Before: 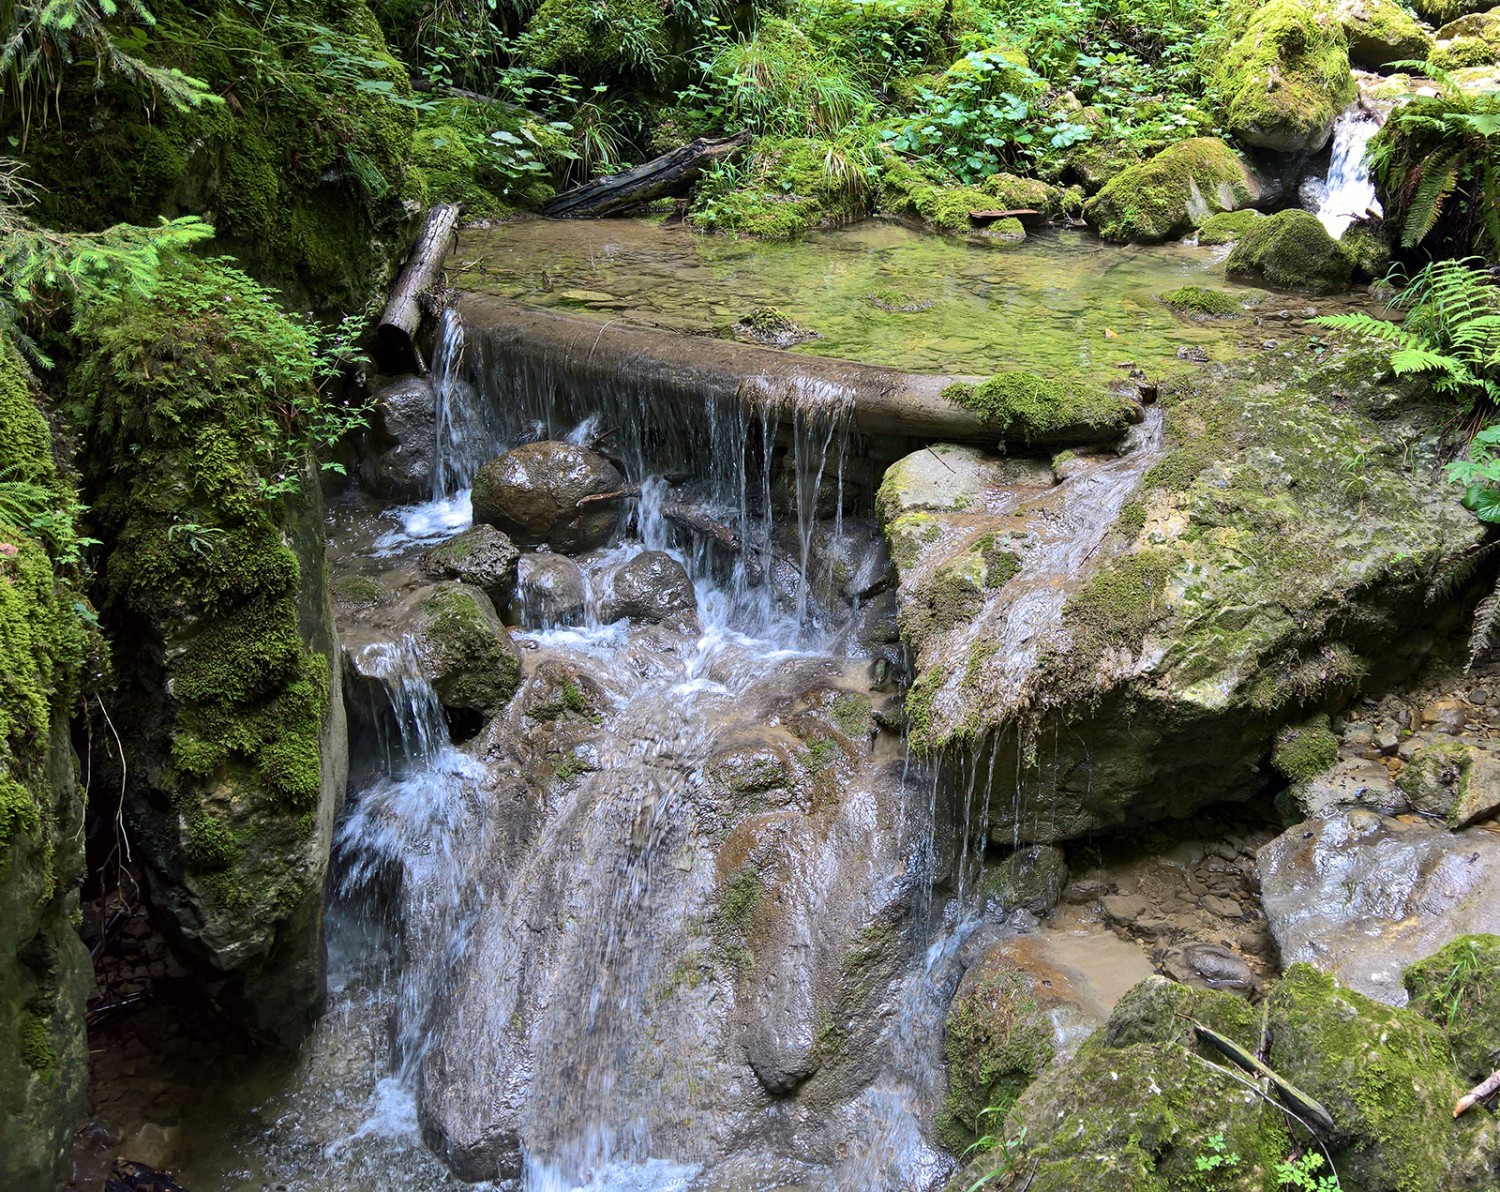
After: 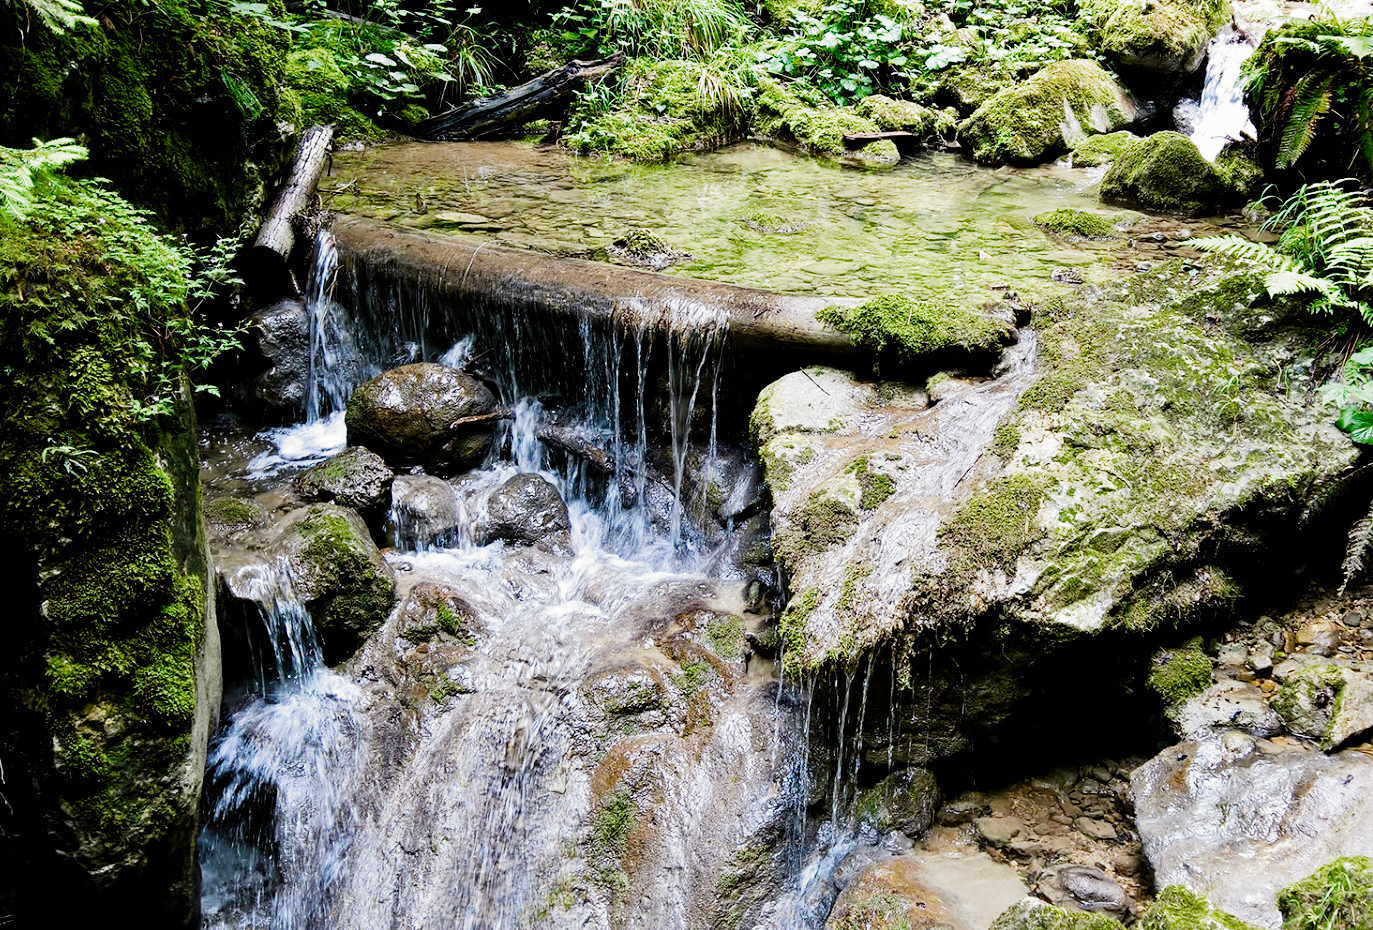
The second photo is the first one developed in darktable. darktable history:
exposure: exposure 0.428 EV, compensate highlight preservation false
crop: left 8.438%, top 6.615%, bottom 15.326%
filmic rgb: black relative exposure -4.05 EV, white relative exposure 3 EV, threshold 2.98 EV, hardness 2.99, contrast 1.484, add noise in highlights 0.001, preserve chrominance no, color science v3 (2019), use custom middle-gray values true, contrast in highlights soft, enable highlight reconstruction true
